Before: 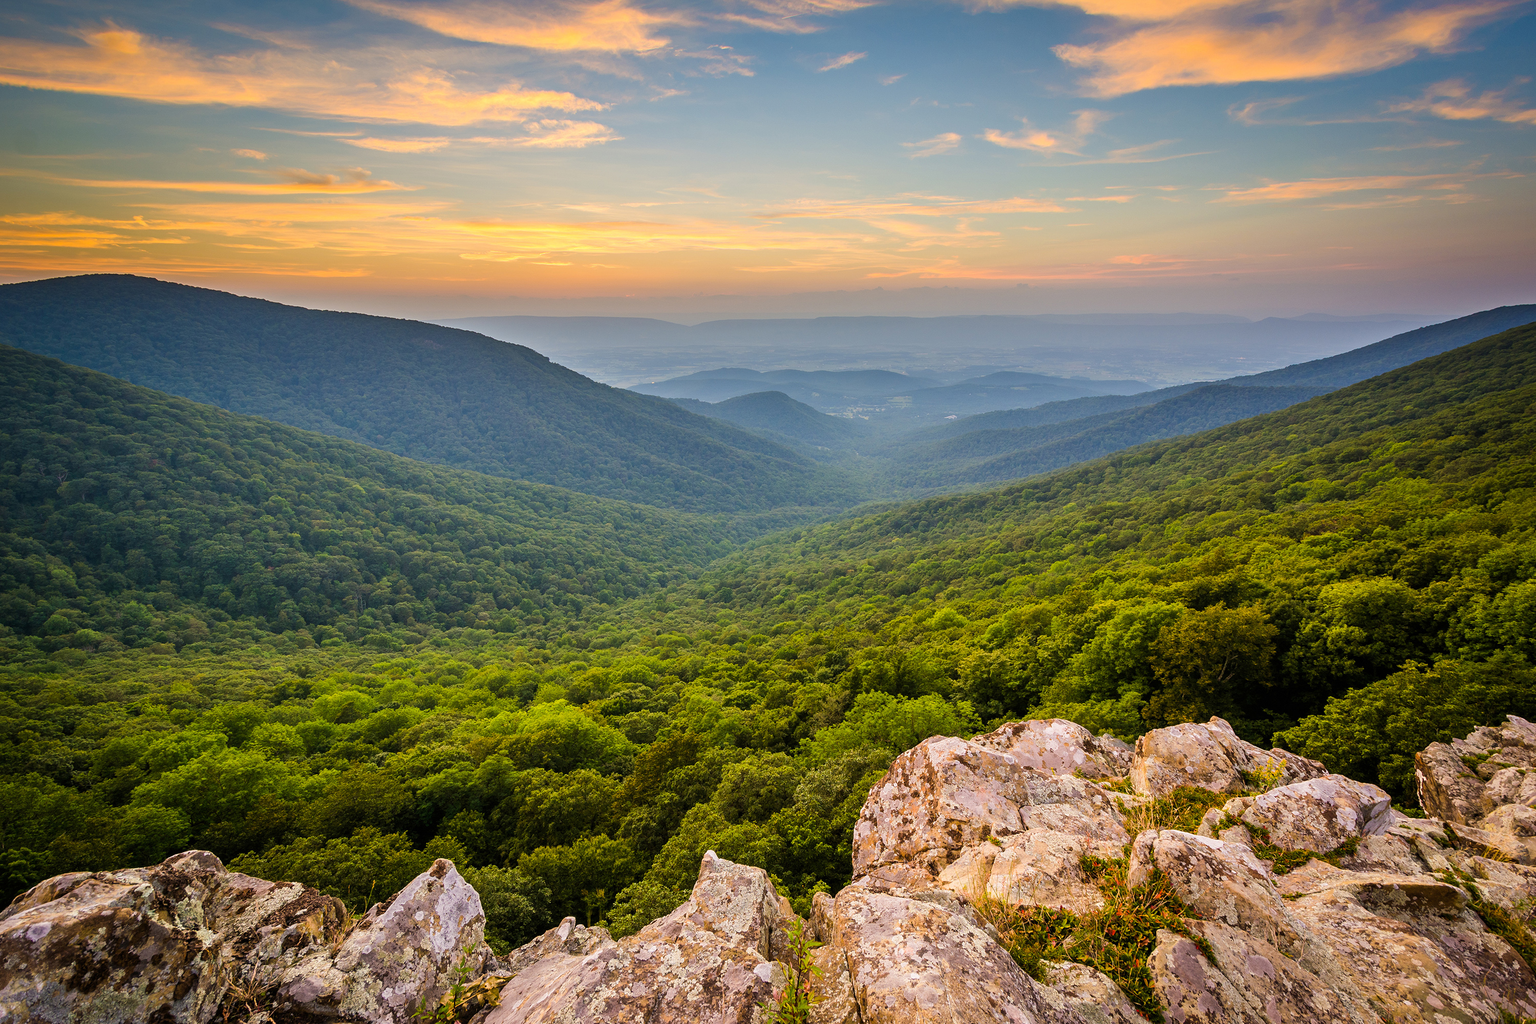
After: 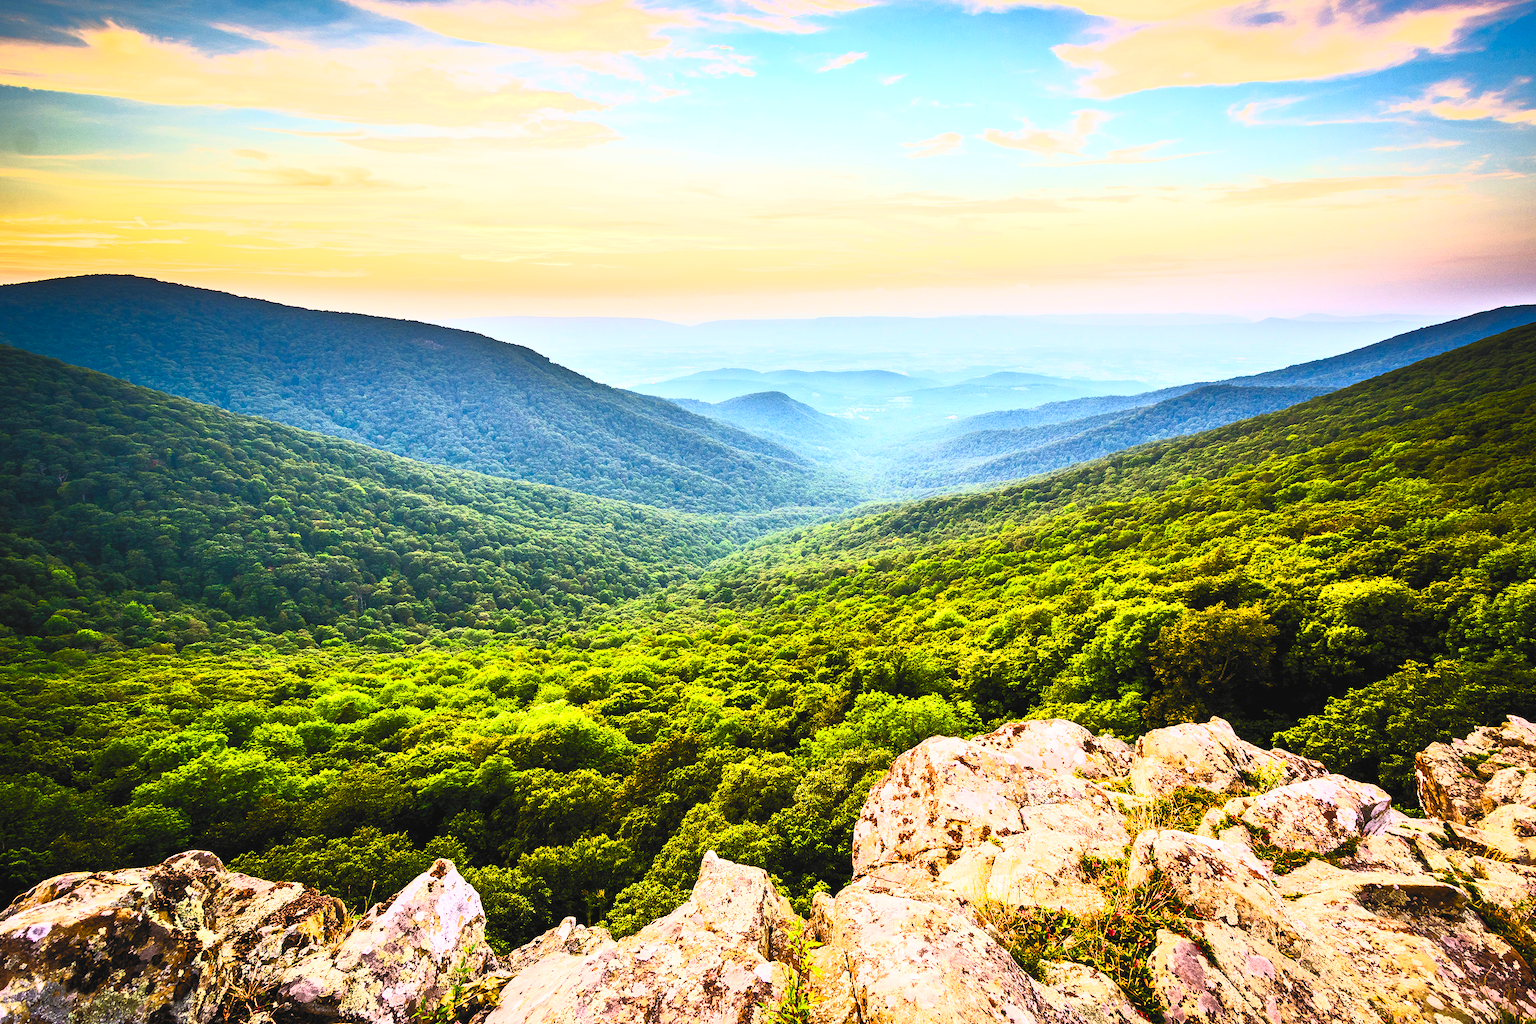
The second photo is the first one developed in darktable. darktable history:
contrast brightness saturation: contrast 0.996, brightness 0.999, saturation 0.999
filmic rgb: black relative exposure -8.08 EV, white relative exposure 3.01 EV, hardness 5.36, contrast 1.254, color science v4 (2020)
